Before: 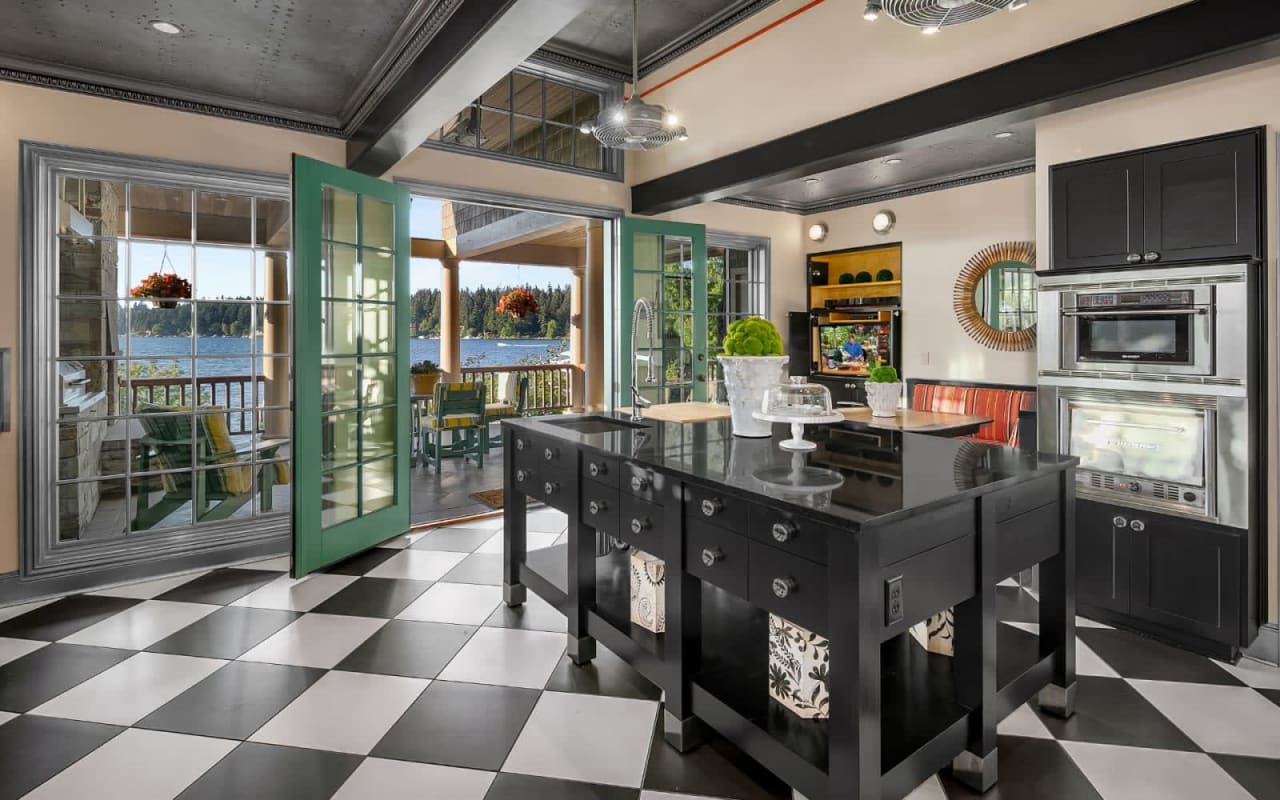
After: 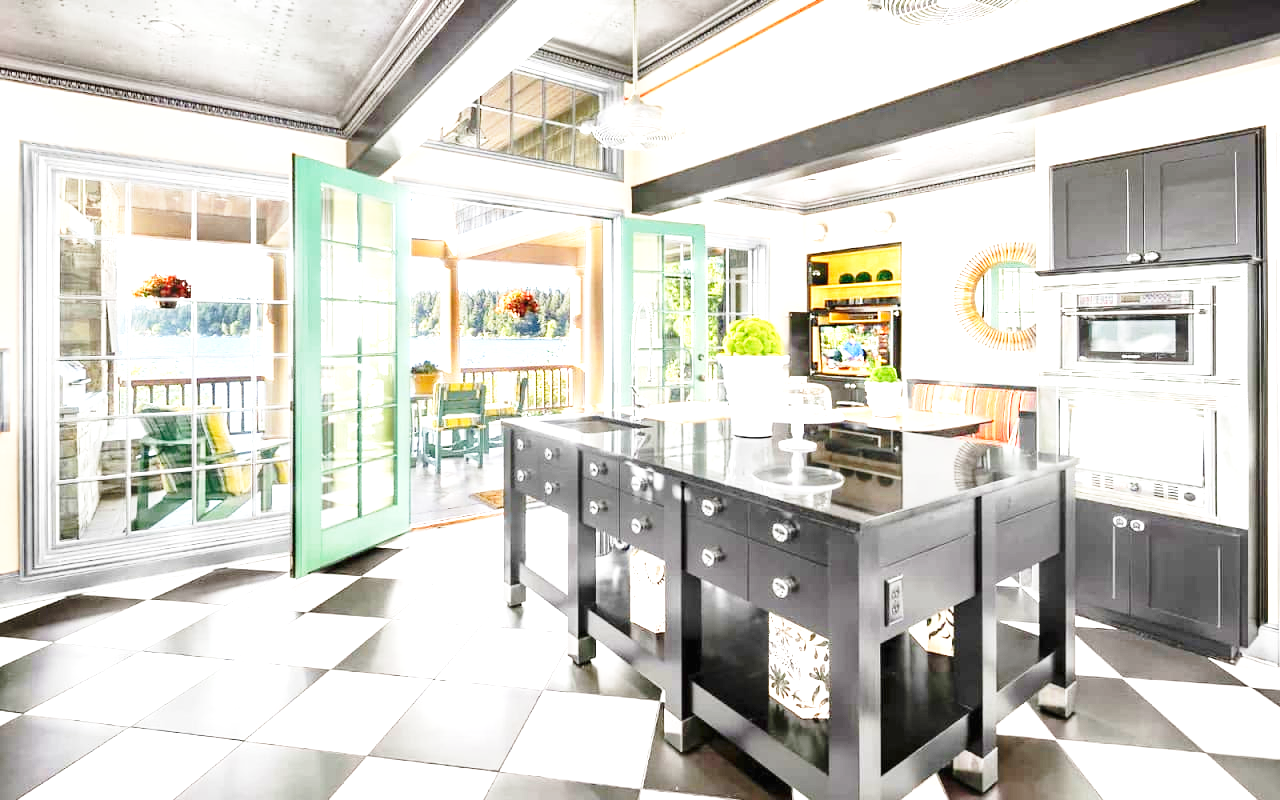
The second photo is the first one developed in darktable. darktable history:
exposure: black level correction 0, exposure 2.158 EV, compensate highlight preservation false
base curve: curves: ch0 [(0, 0) (0.028, 0.03) (0.121, 0.232) (0.46, 0.748) (0.859, 0.968) (1, 1)], preserve colors none
